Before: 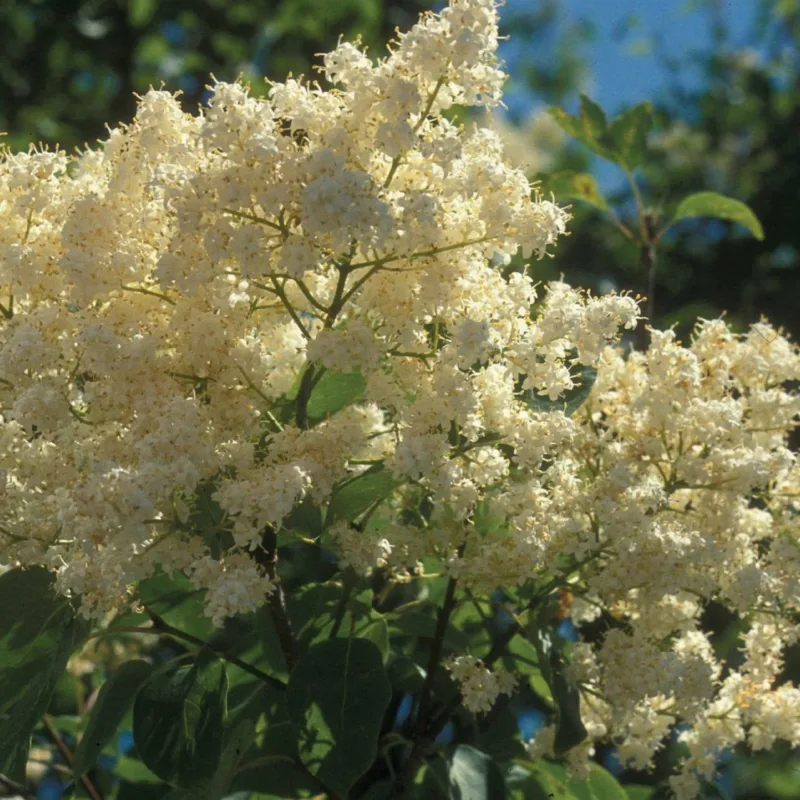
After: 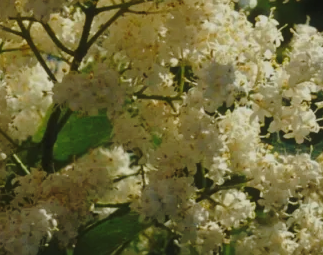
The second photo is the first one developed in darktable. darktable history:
exposure: exposure -0.582 EV, compensate highlight preservation false
tone equalizer: -7 EV 0.13 EV, smoothing diameter 25%, edges refinement/feathering 10, preserve details guided filter
crop: left 31.751%, top 32.172%, right 27.8%, bottom 35.83%
base curve: curves: ch0 [(0, 0) (0.073, 0.04) (0.157, 0.139) (0.492, 0.492) (0.758, 0.758) (1, 1)], preserve colors none
